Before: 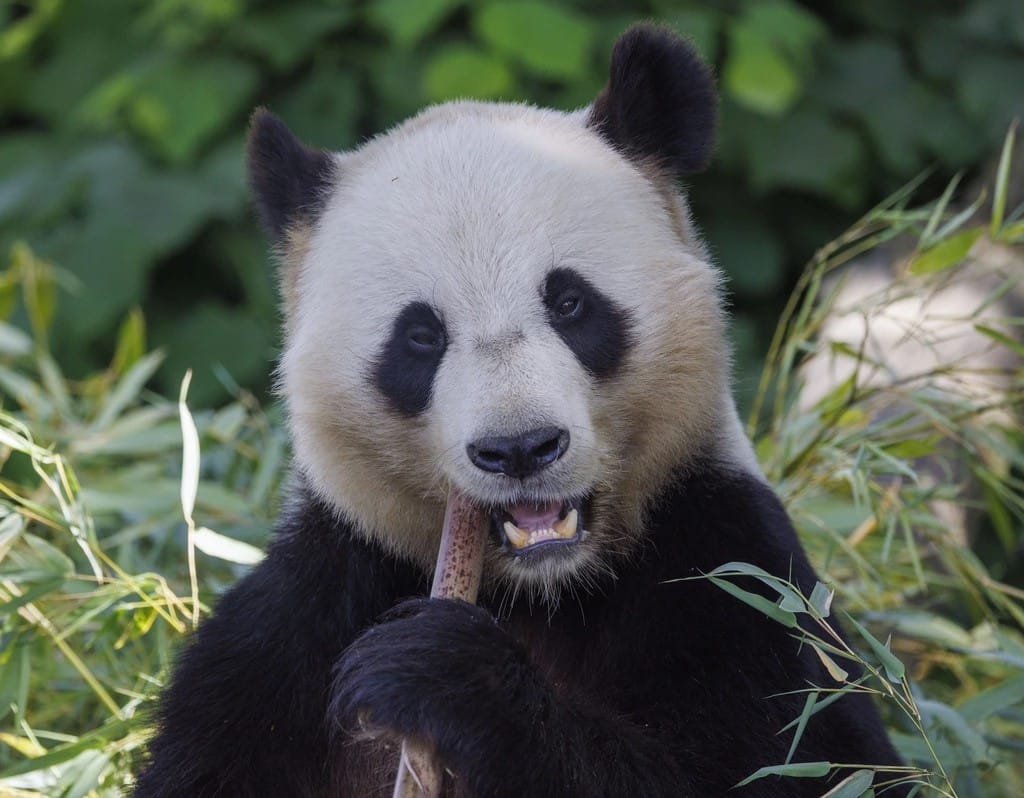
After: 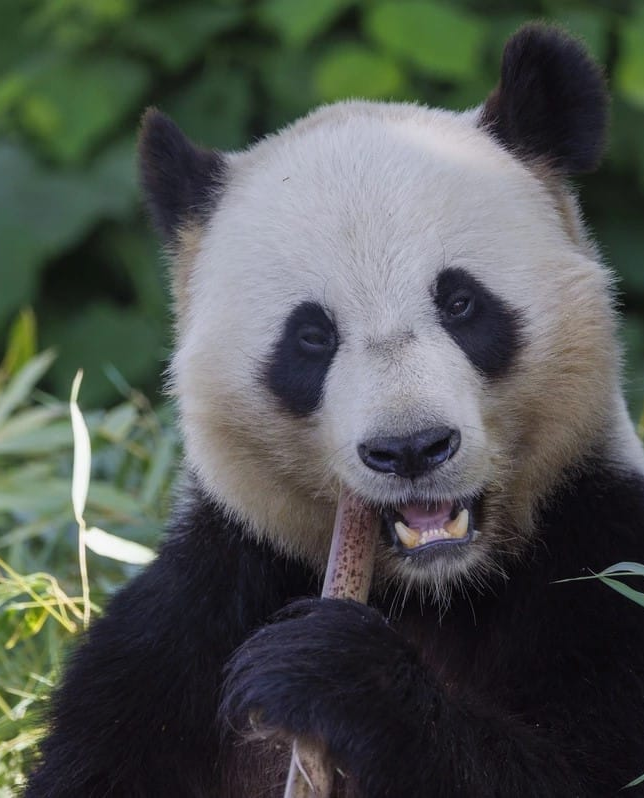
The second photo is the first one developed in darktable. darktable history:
crop: left 10.656%, right 26.373%
exposure: exposure -0.047 EV, compensate highlight preservation false
